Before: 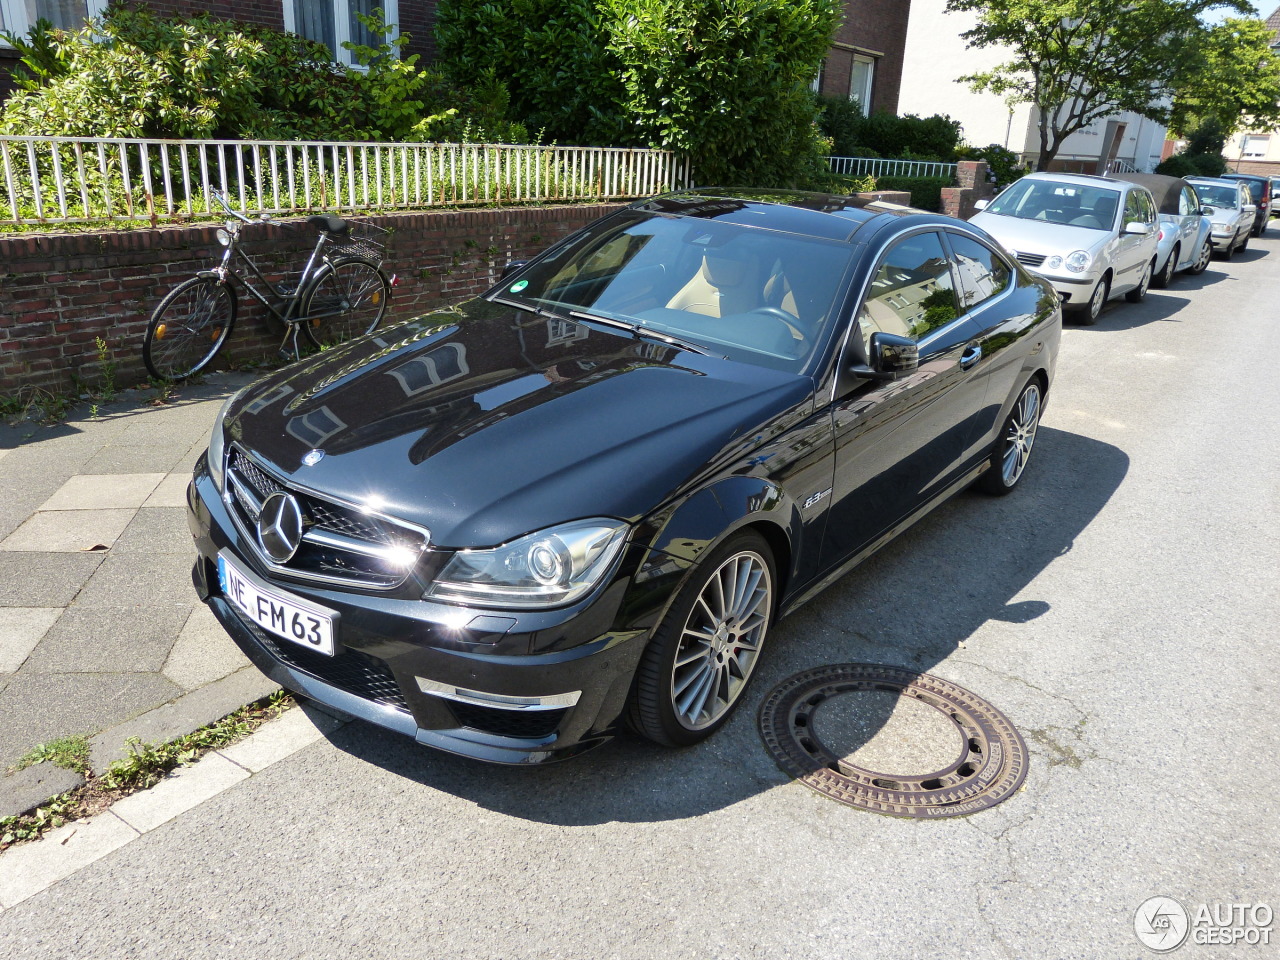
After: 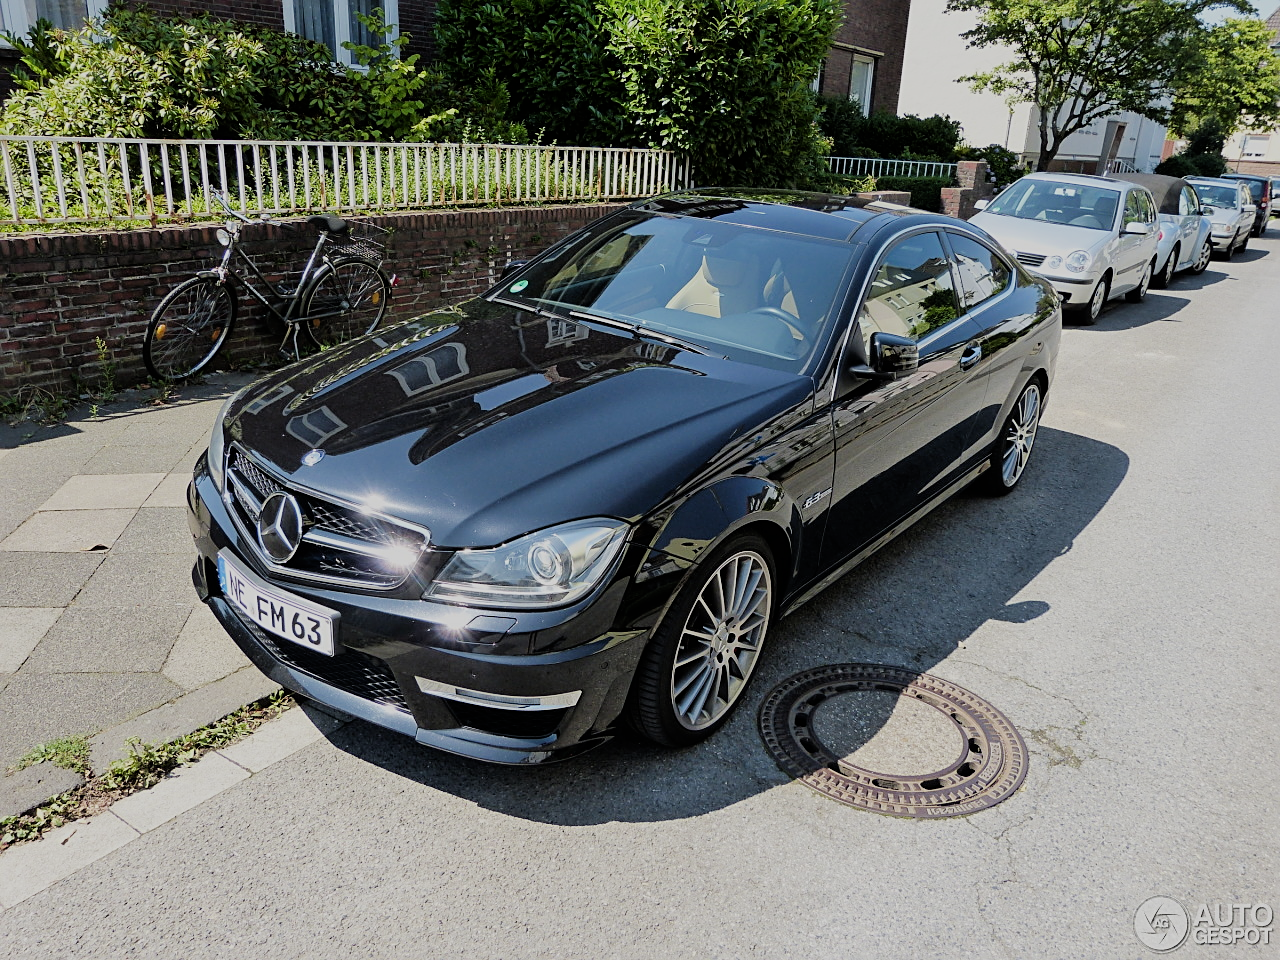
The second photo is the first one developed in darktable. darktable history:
sharpen: on, module defaults
filmic rgb: black relative exposure -6.95 EV, white relative exposure 5.62 EV, hardness 2.86
